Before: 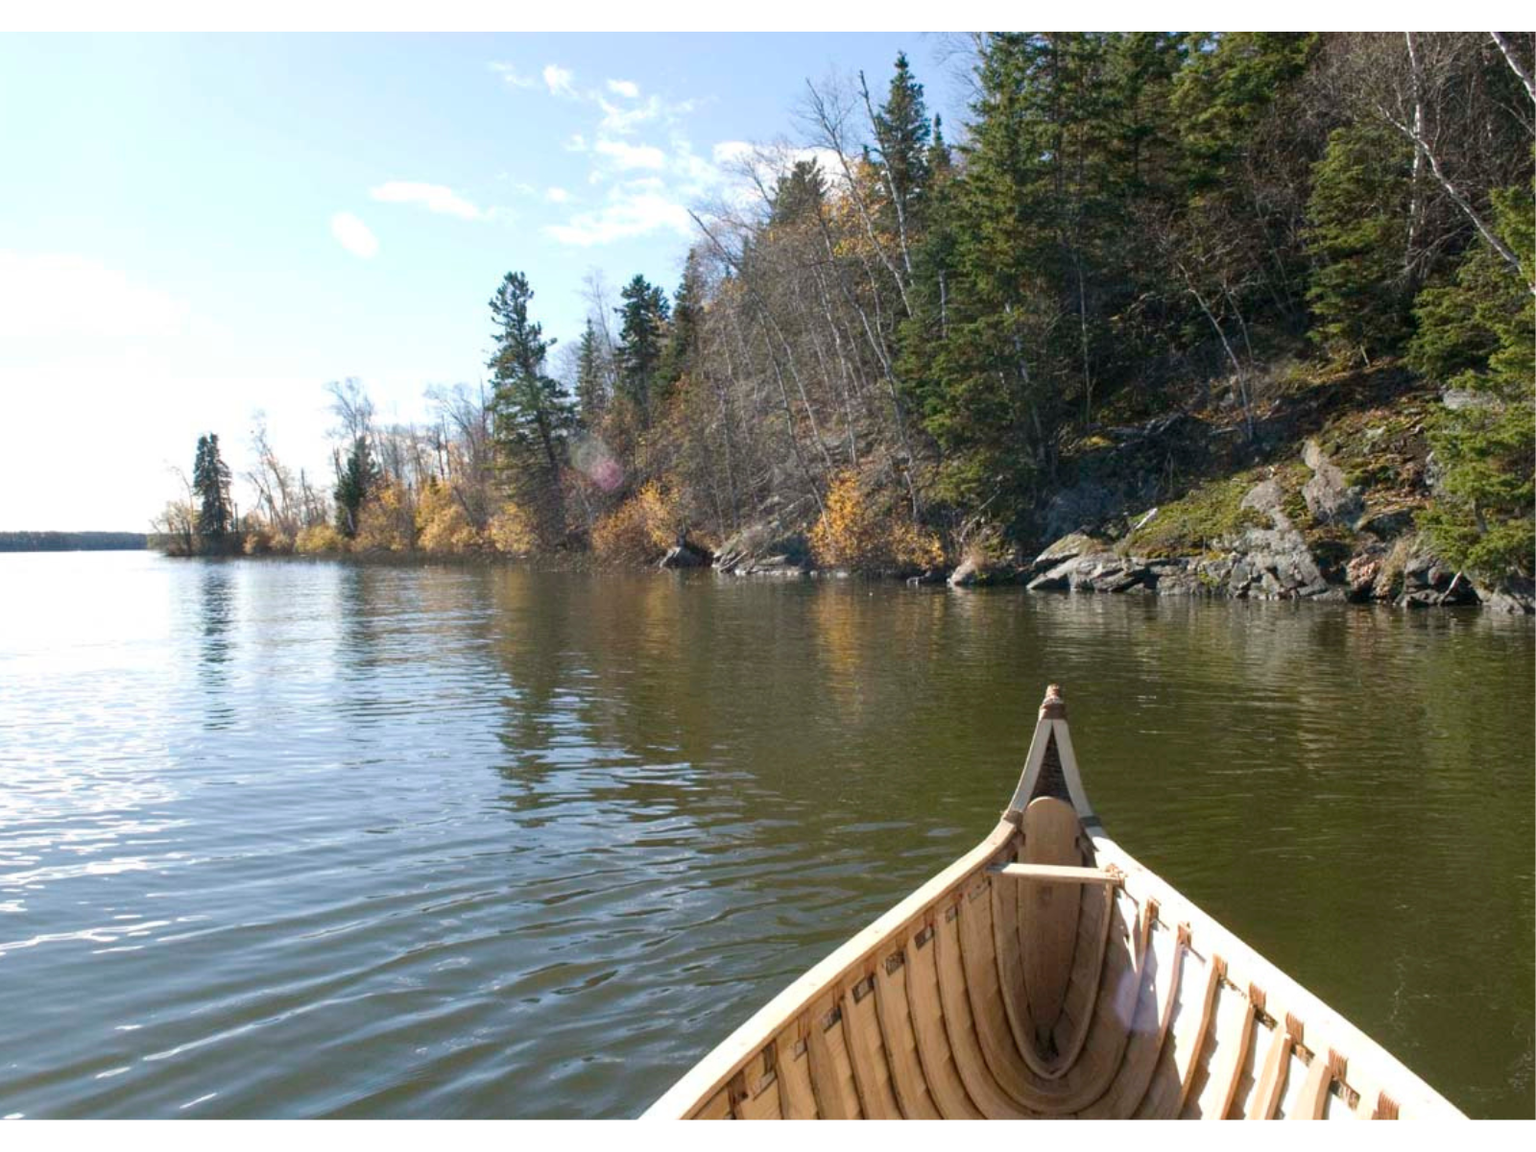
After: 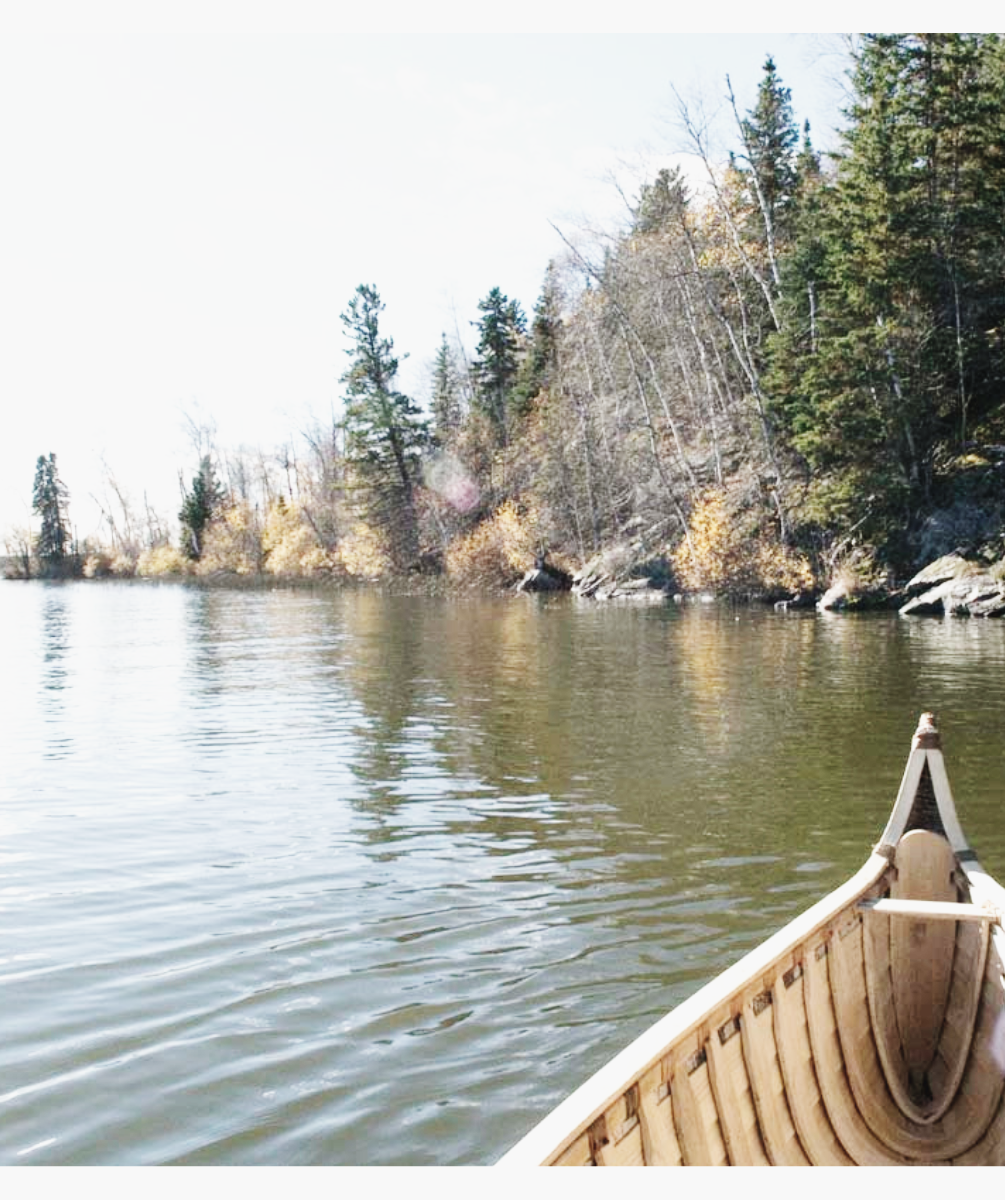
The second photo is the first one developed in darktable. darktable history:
crop: left 10.644%, right 26.528%
base curve: curves: ch0 [(0, 0.003) (0.001, 0.002) (0.006, 0.004) (0.02, 0.022) (0.048, 0.086) (0.094, 0.234) (0.162, 0.431) (0.258, 0.629) (0.385, 0.8) (0.548, 0.918) (0.751, 0.988) (1, 1)], preserve colors none
contrast brightness saturation: contrast -0.05, saturation -0.41
